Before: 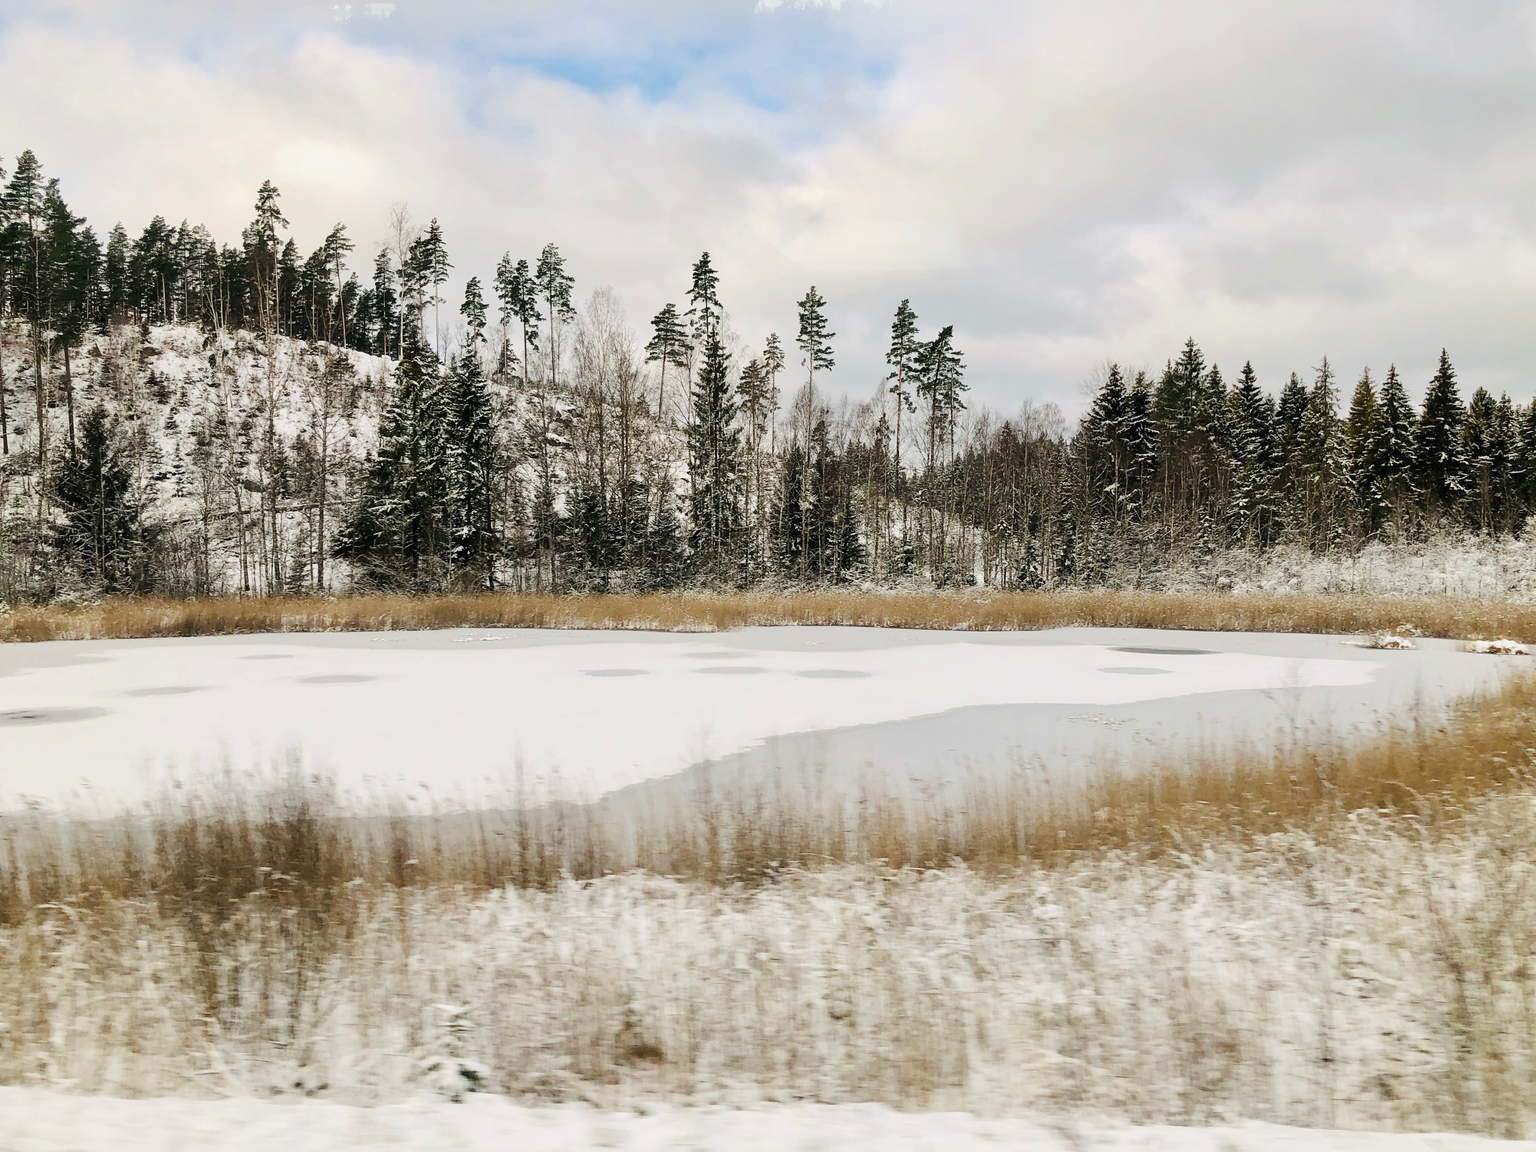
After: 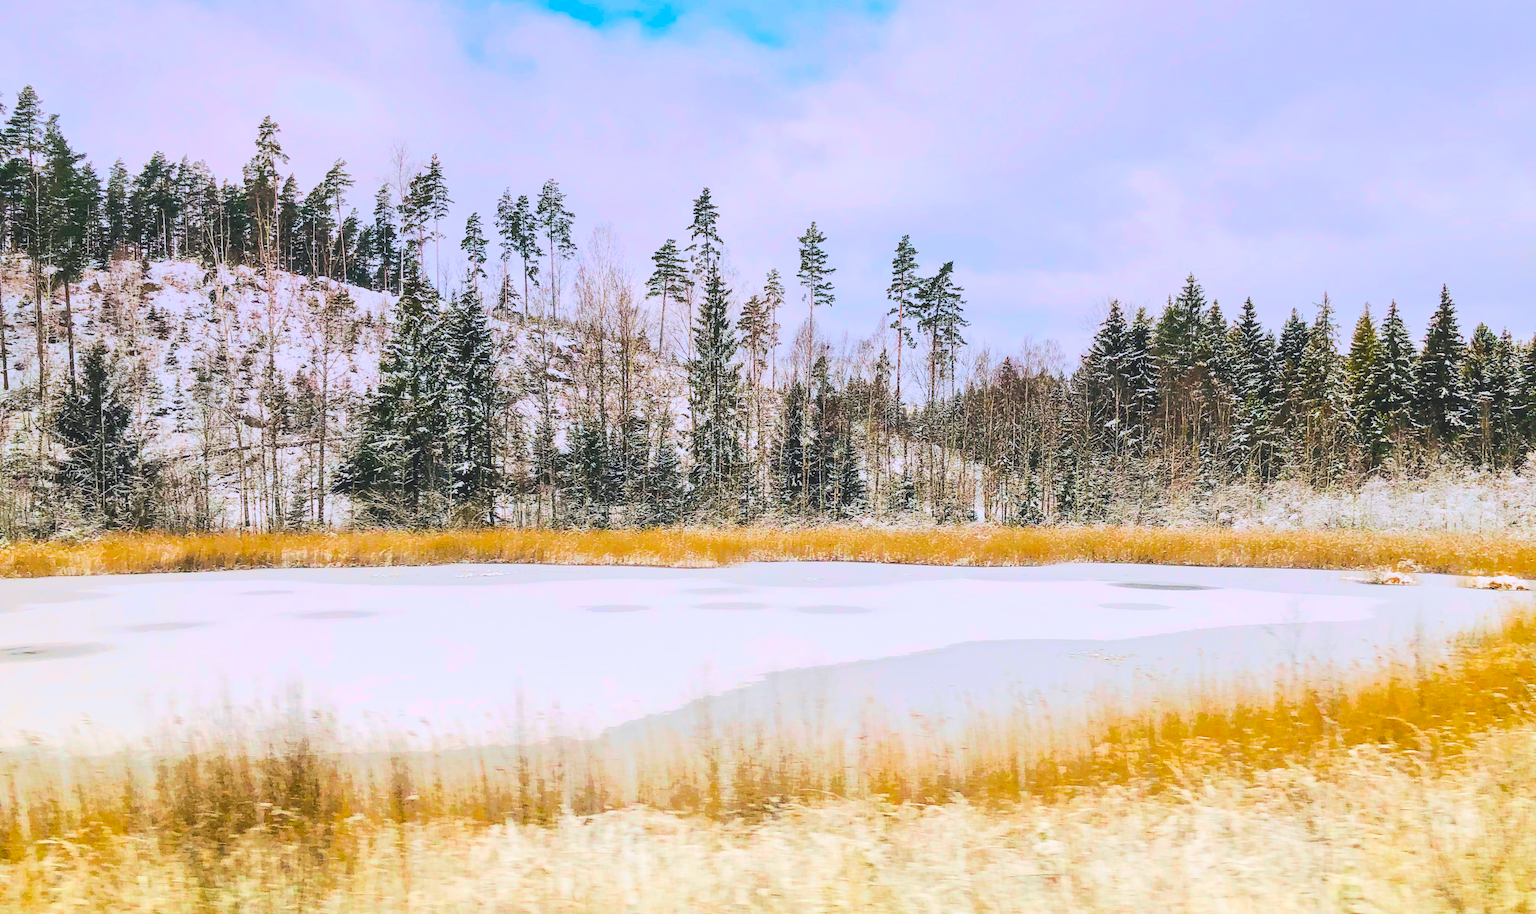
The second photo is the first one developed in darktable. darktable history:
local contrast: highlights 48%, shadows 0%, detail 100%
crop and rotate: top 5.667%, bottom 14.937%
exposure: black level correction 0, exposure 1.741 EV, compensate exposure bias true, compensate highlight preservation false
contrast brightness saturation: contrast 0.22
color balance rgb: linear chroma grading › global chroma 9%, perceptual saturation grading › global saturation 36%, perceptual brilliance grading › global brilliance 15%, perceptual brilliance grading › shadows -35%, global vibrance 15%
global tonemap: drago (1, 100), detail 1
graduated density: hue 238.83°, saturation 50%
